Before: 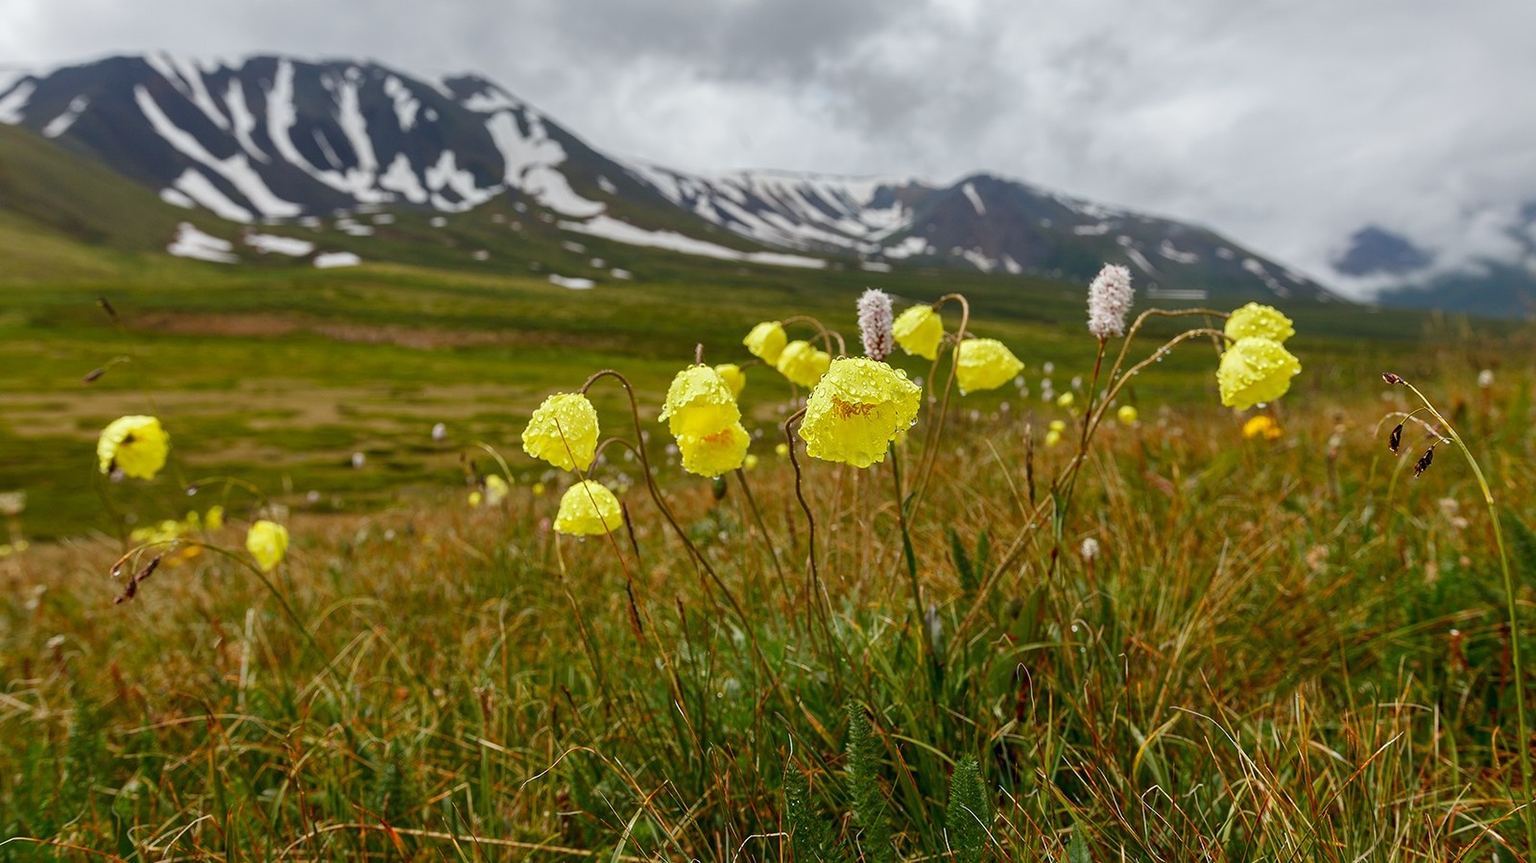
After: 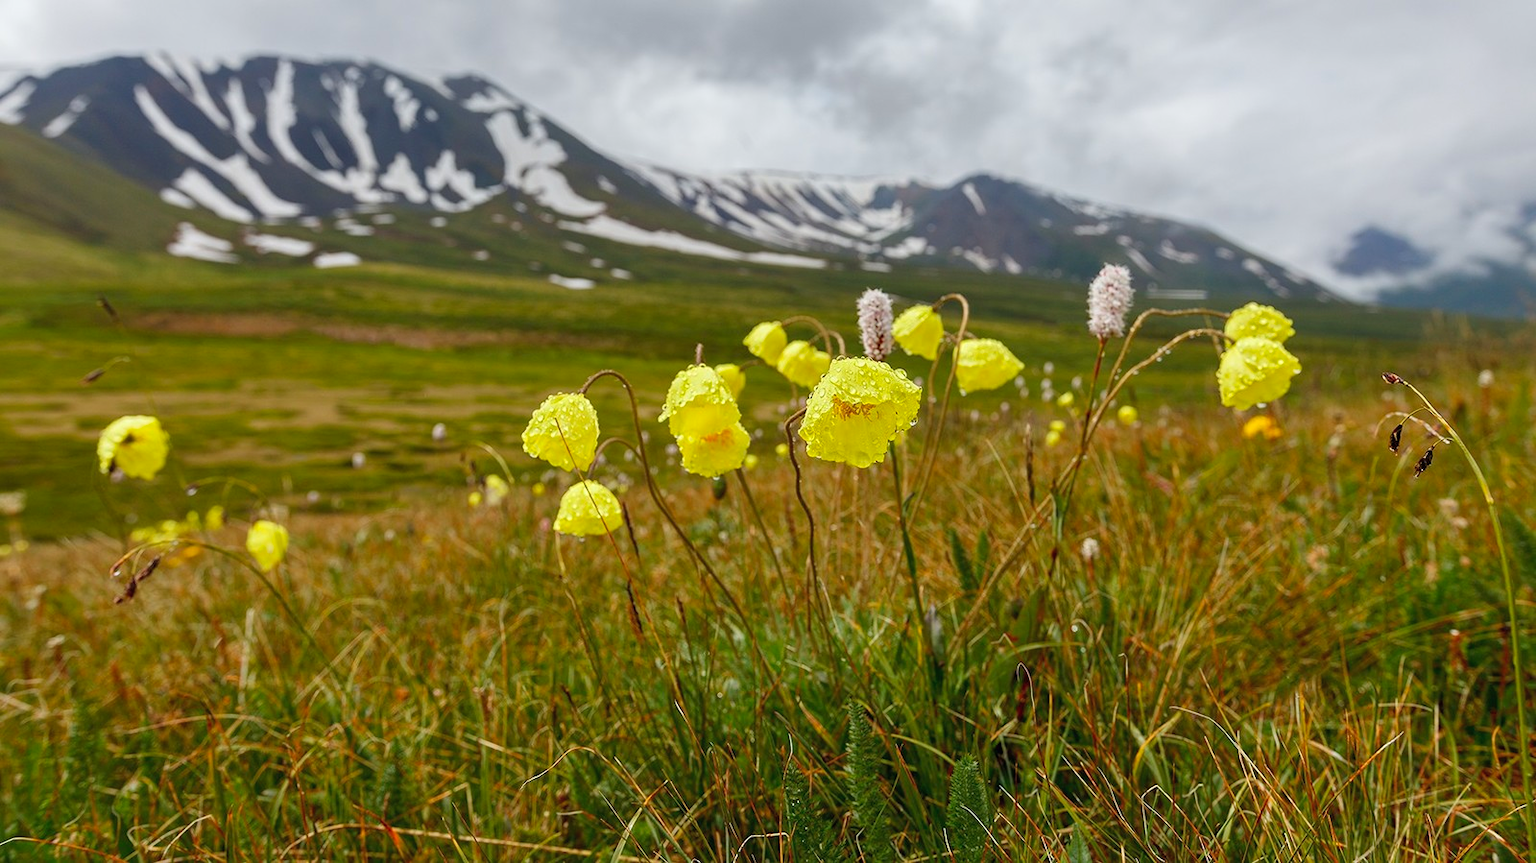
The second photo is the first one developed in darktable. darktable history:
contrast brightness saturation: contrast 0.035, brightness 0.059, saturation 0.121
